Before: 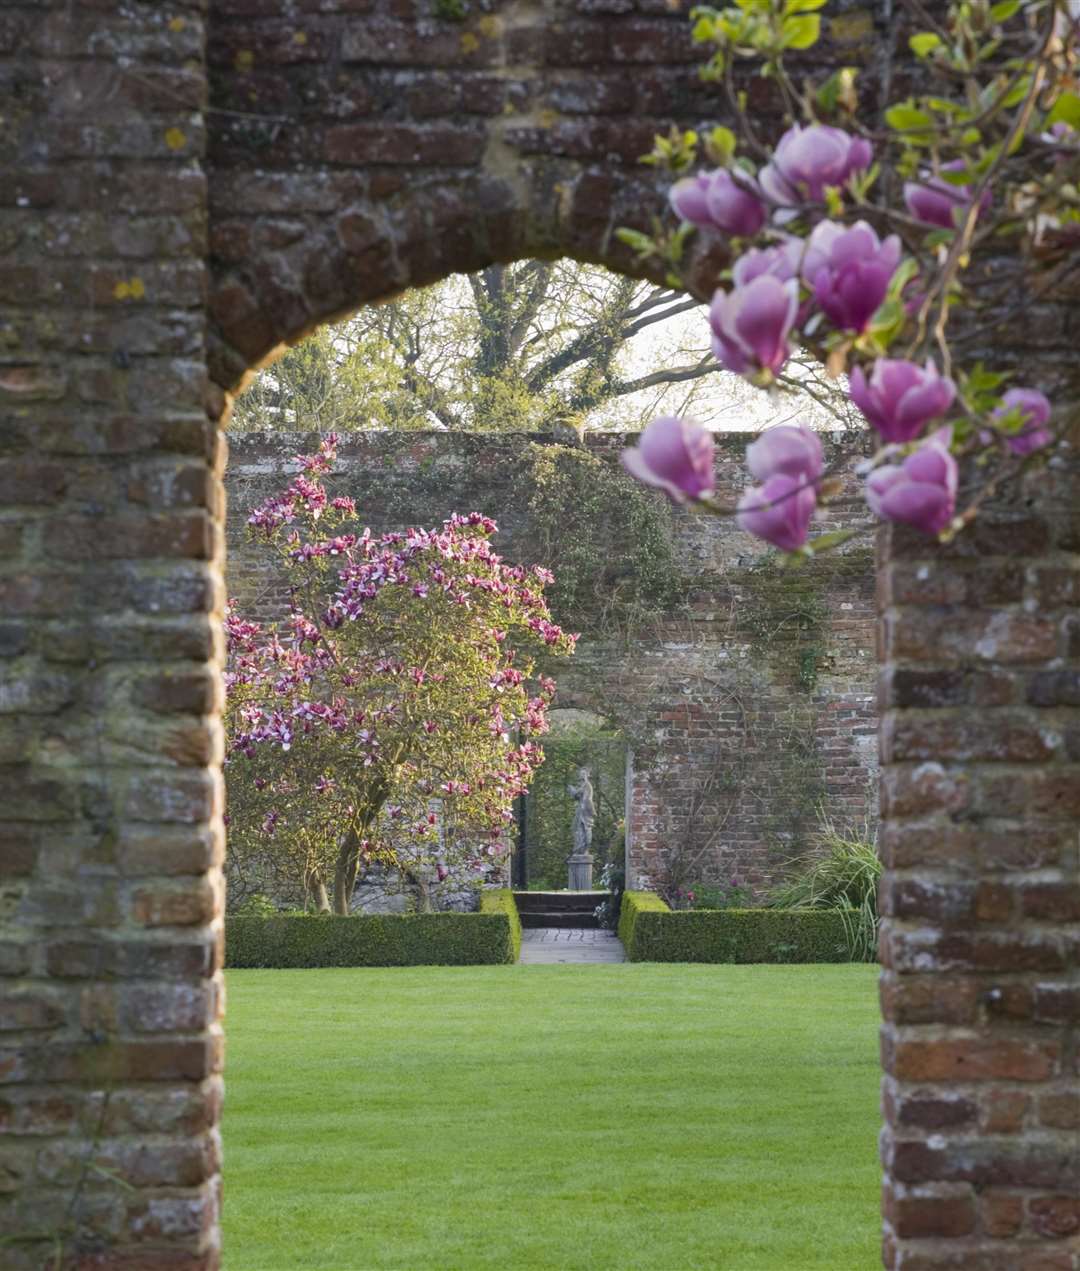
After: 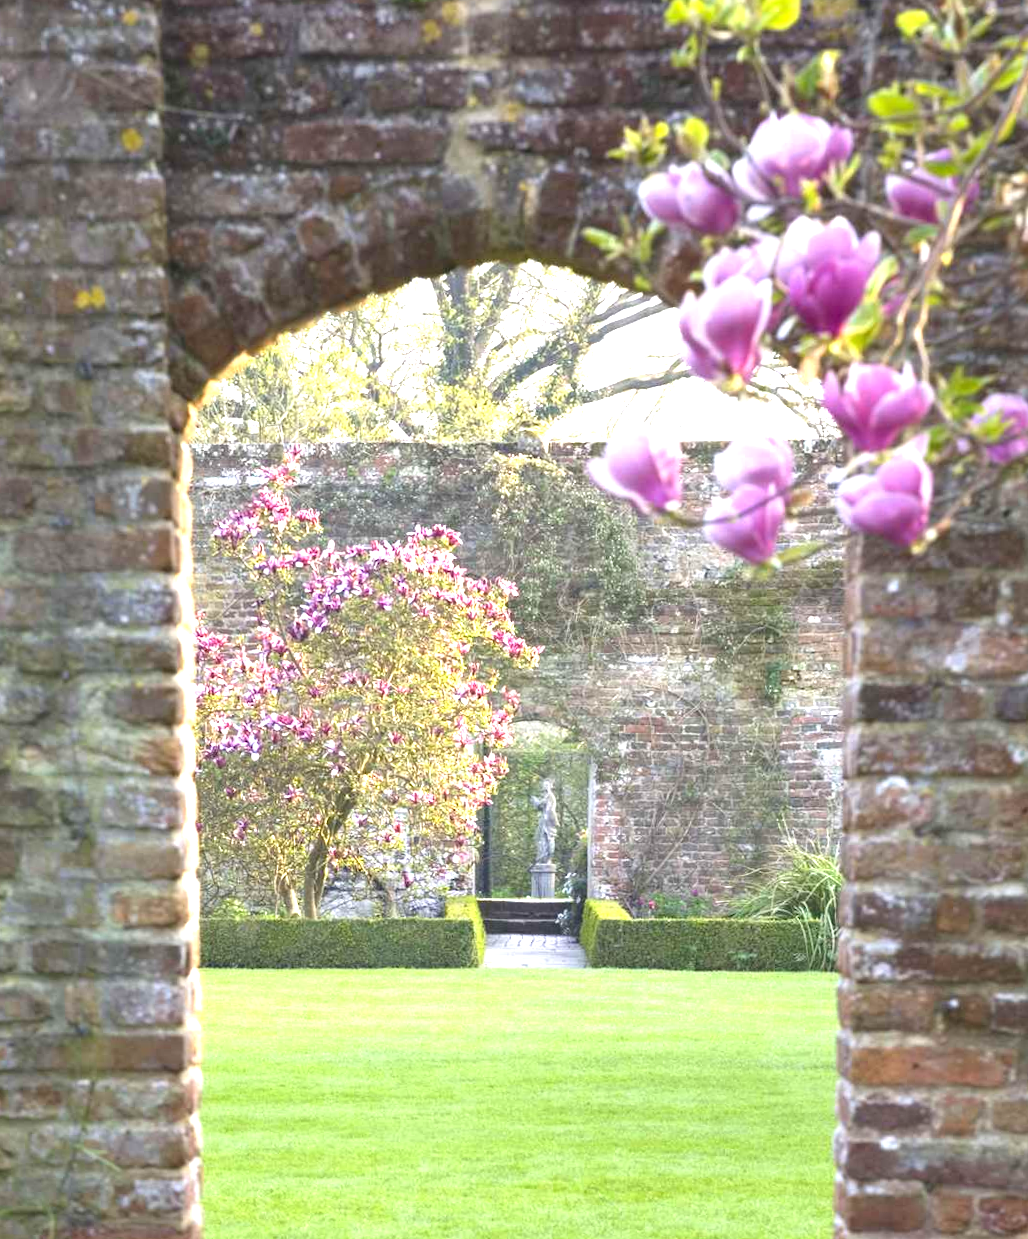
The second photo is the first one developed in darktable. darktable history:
rotate and perspective: rotation 0.074°, lens shift (vertical) 0.096, lens shift (horizontal) -0.041, crop left 0.043, crop right 0.952, crop top 0.024, crop bottom 0.979
exposure: black level correction 0, exposure 1.55 EV, compensate exposure bias true, compensate highlight preservation false
